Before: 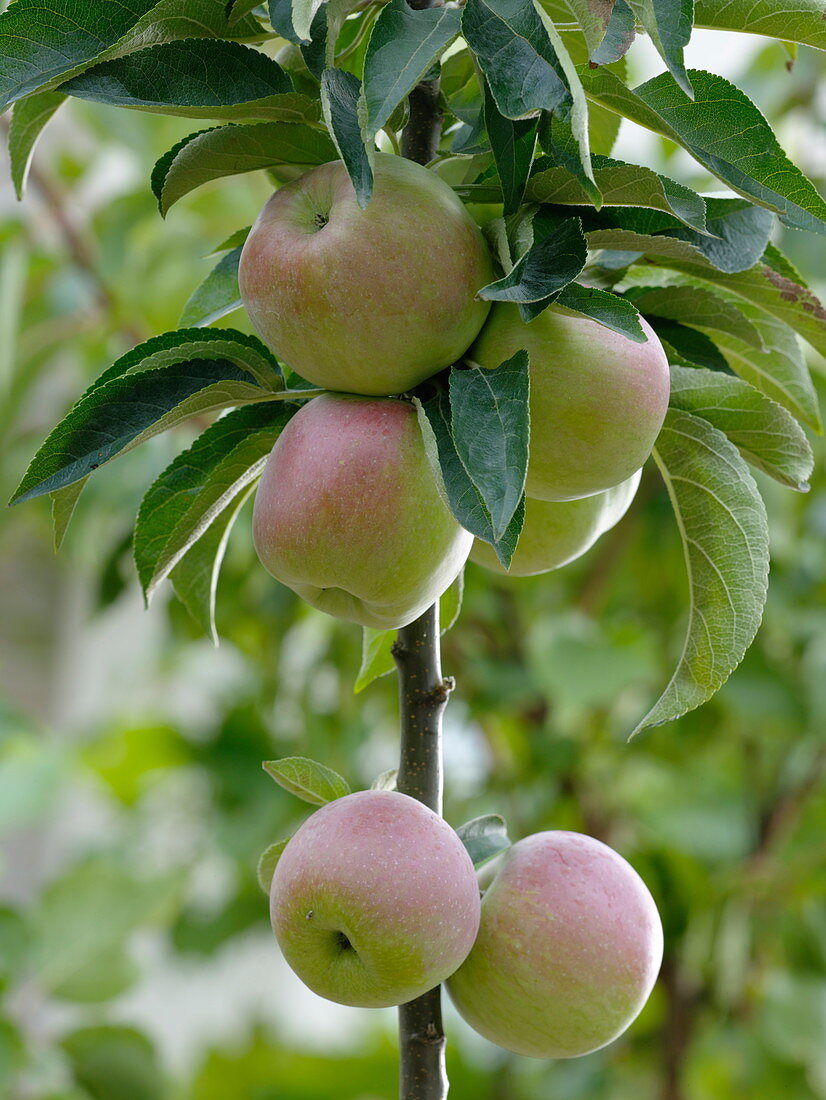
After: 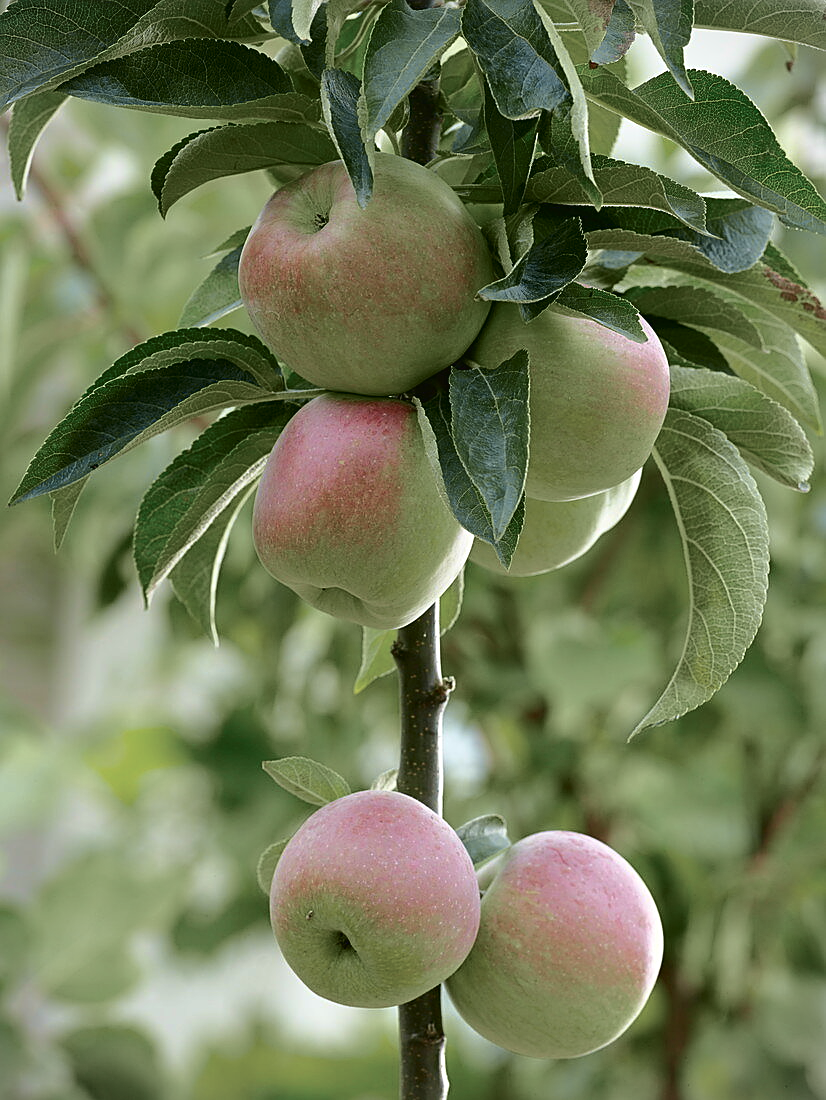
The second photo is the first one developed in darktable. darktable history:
sharpen: on, module defaults
vignetting: fall-off start 99.77%, saturation -0.66
tone curve: curves: ch0 [(0, 0.021) (0.059, 0.053) (0.212, 0.18) (0.337, 0.304) (0.495, 0.505) (0.725, 0.731) (0.89, 0.919) (1, 1)]; ch1 [(0, 0) (0.094, 0.081) (0.285, 0.299) (0.403, 0.436) (0.479, 0.475) (0.54, 0.55) (0.615, 0.637) (0.683, 0.688) (1, 1)]; ch2 [(0, 0) (0.257, 0.217) (0.434, 0.434) (0.498, 0.507) (0.527, 0.542) (0.597, 0.587) (0.658, 0.595) (1, 1)], color space Lab, independent channels, preserve colors none
